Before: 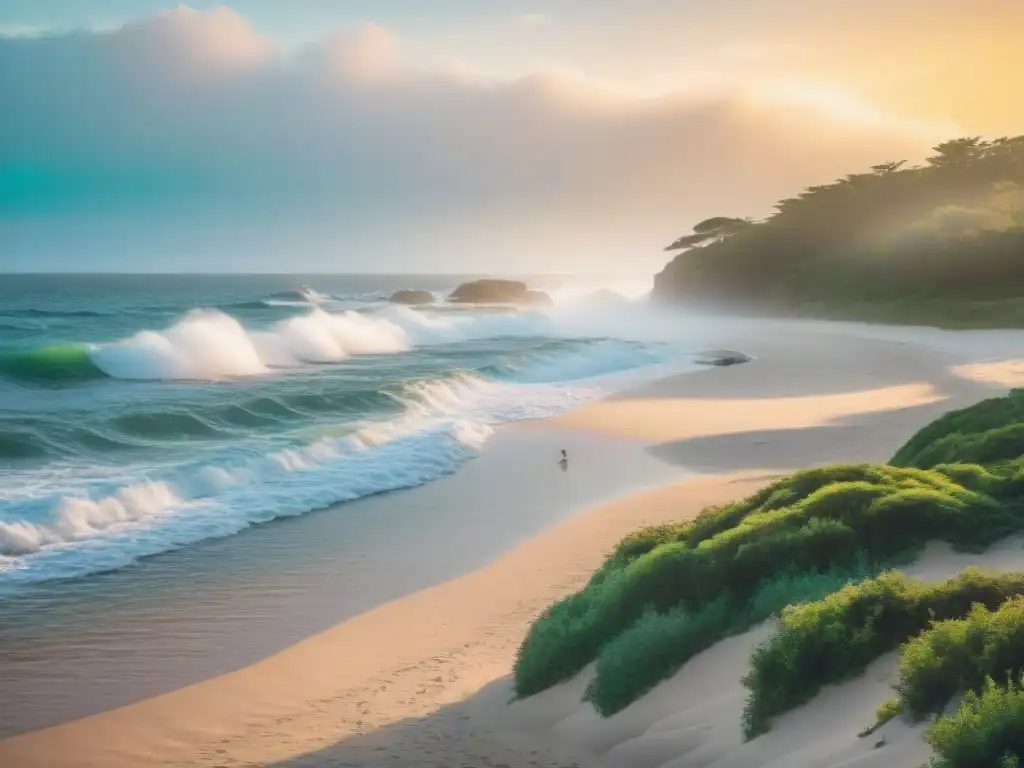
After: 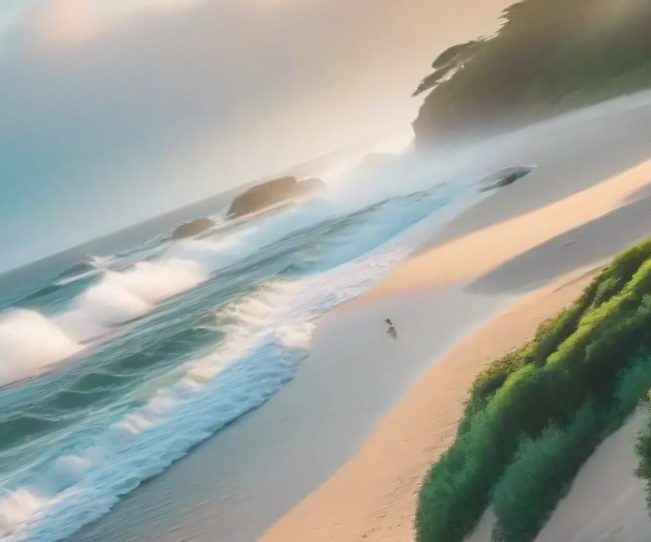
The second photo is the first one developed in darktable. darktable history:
shadows and highlights: radius 331.55, shadows 54.27, highlights -99.85, compress 94.19%, soften with gaussian
crop and rotate: angle 20.33°, left 6.806%, right 4.023%, bottom 1.059%
